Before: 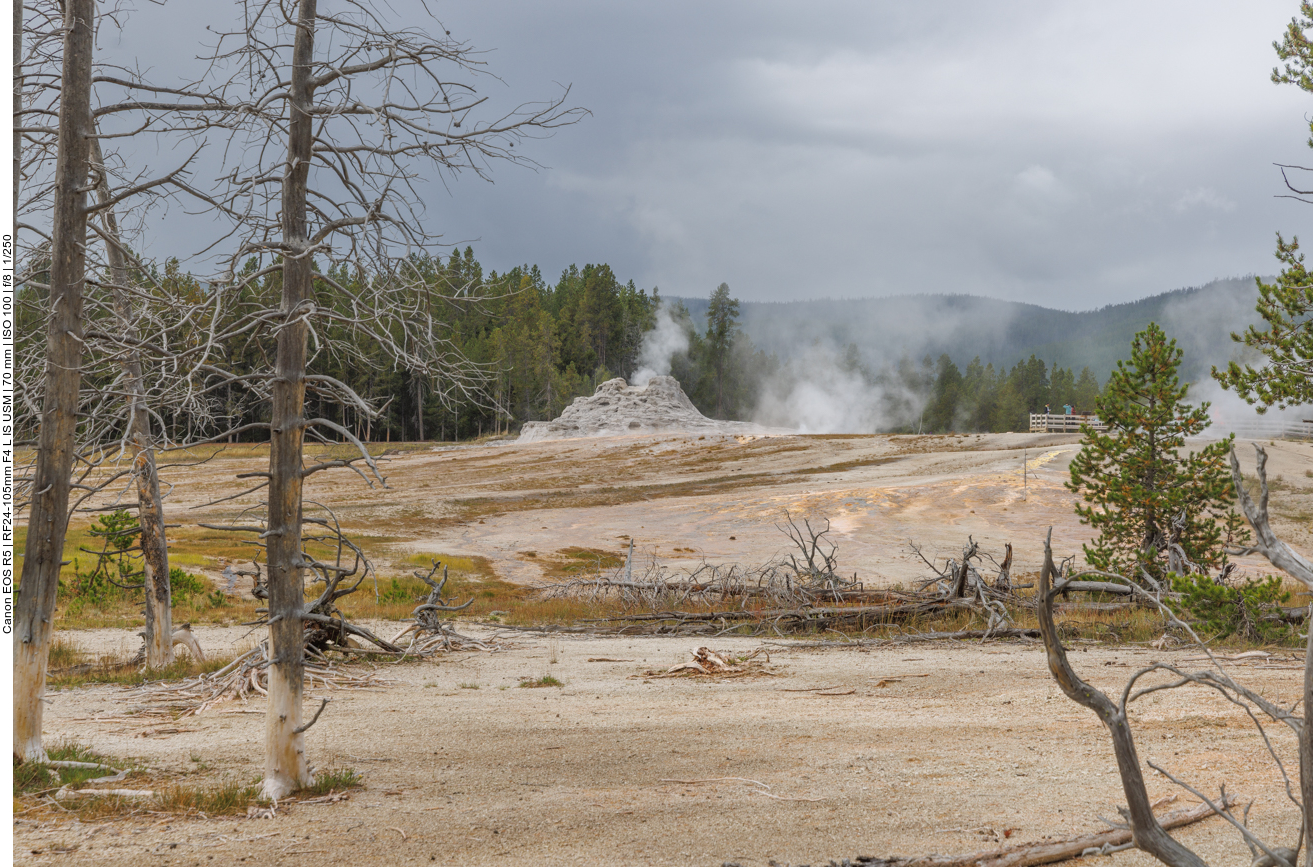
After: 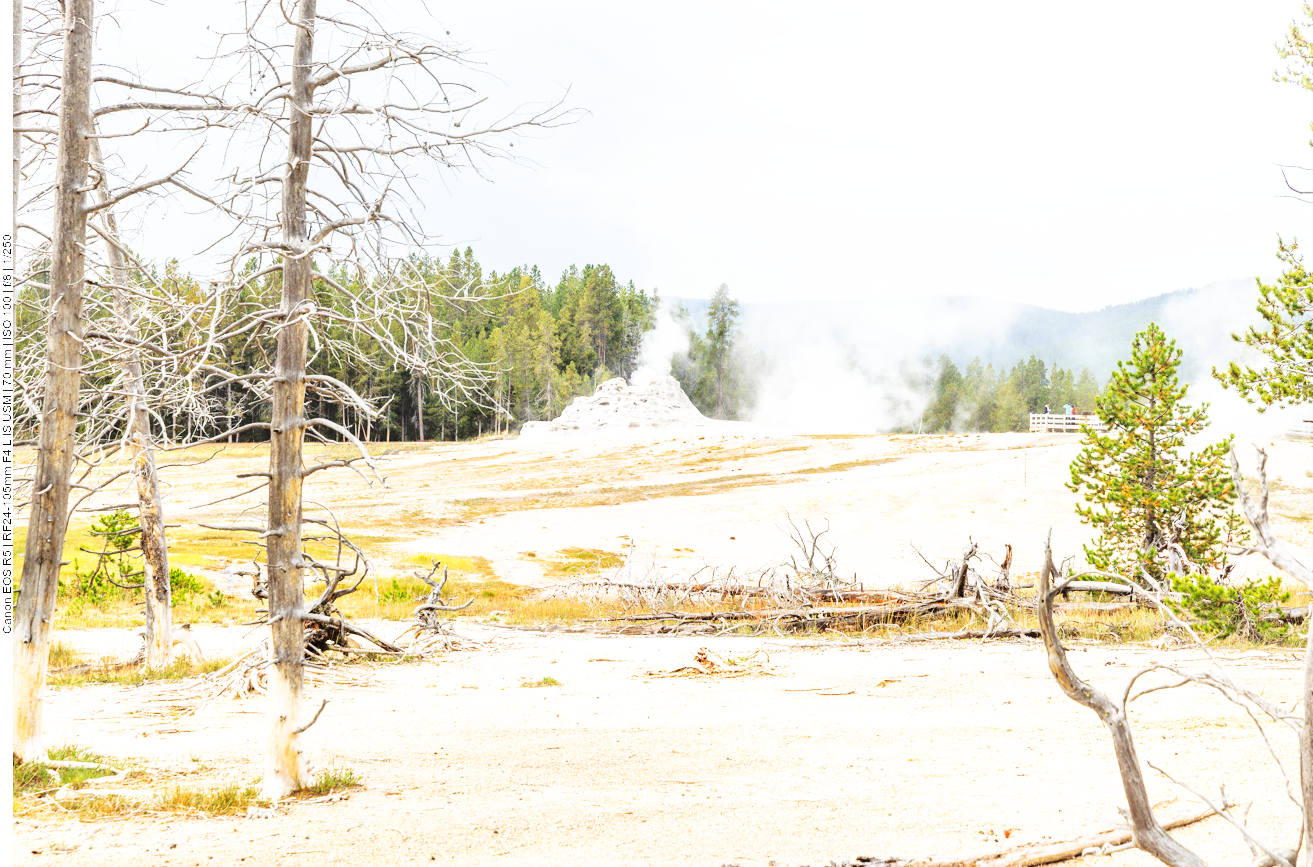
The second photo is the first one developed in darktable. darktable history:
exposure: exposure 1 EV, compensate highlight preservation false
base curve: curves: ch0 [(0, 0) (0.007, 0.004) (0.027, 0.03) (0.046, 0.07) (0.207, 0.54) (0.442, 0.872) (0.673, 0.972) (1, 1)], preserve colors none
